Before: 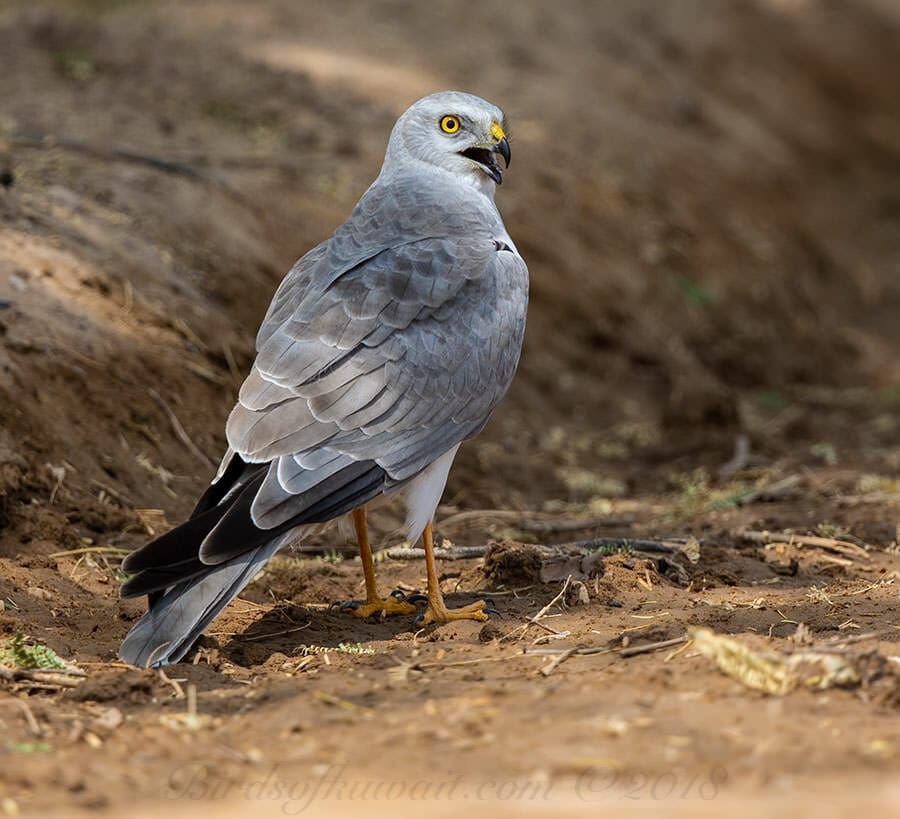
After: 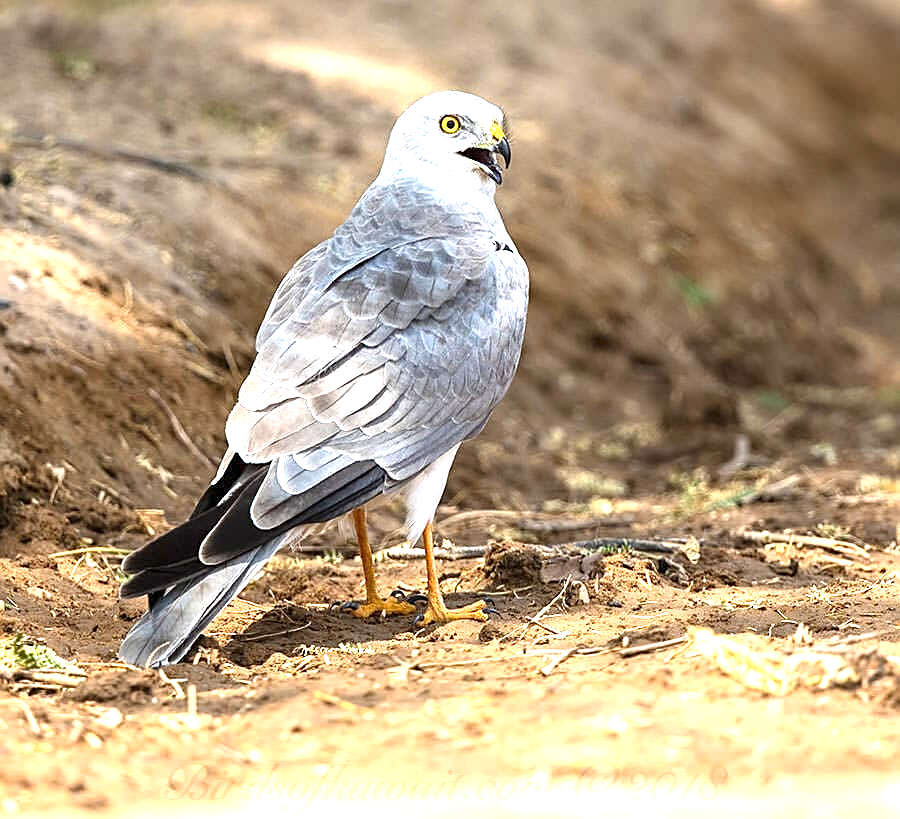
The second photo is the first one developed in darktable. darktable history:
exposure: black level correction 0, exposure 1.675 EV, compensate exposure bias true, compensate highlight preservation false
sharpen: on, module defaults
